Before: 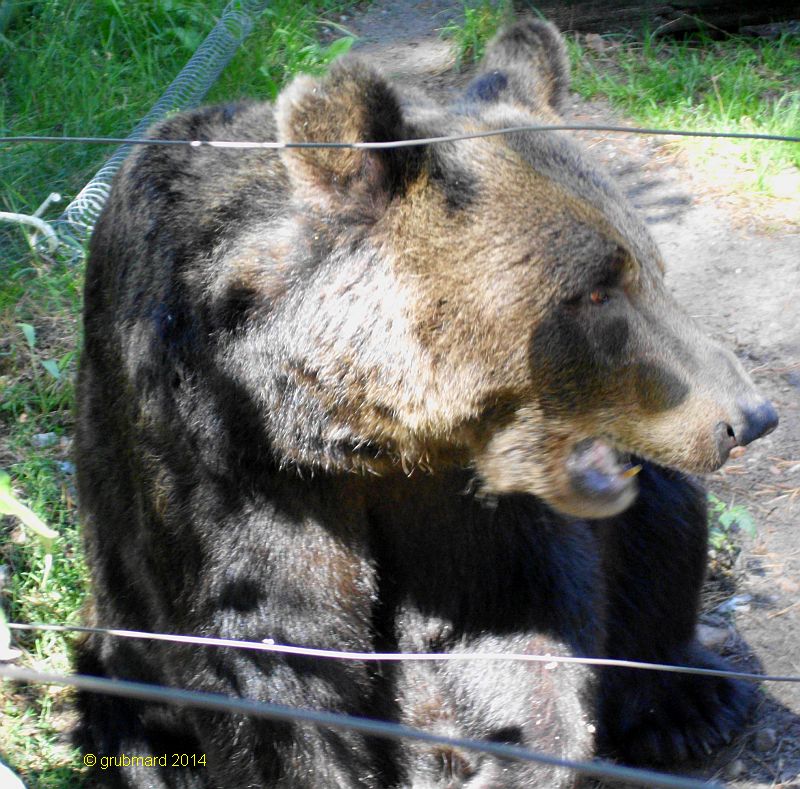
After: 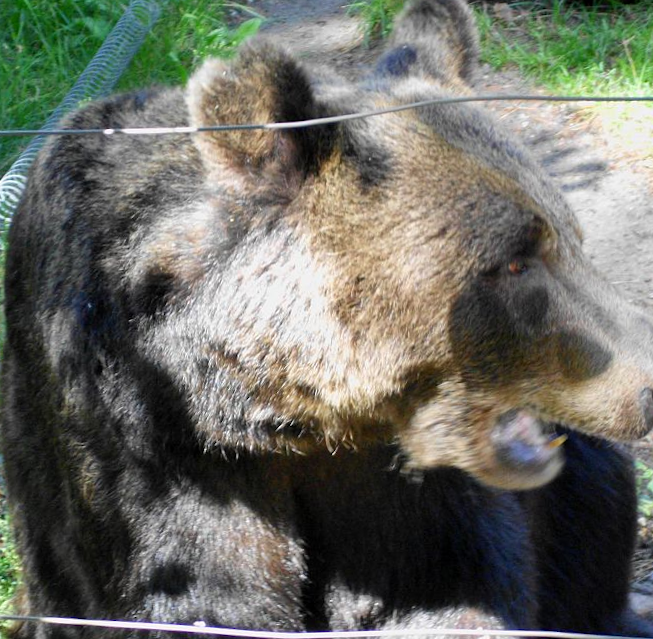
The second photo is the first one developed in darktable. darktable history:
contrast brightness saturation: contrast 0.05
rotate and perspective: rotation -2.22°, lens shift (horizontal) -0.022, automatic cropping off
shadows and highlights: low approximation 0.01, soften with gaussian
crop and rotate: left 10.77%, top 5.1%, right 10.41%, bottom 16.76%
